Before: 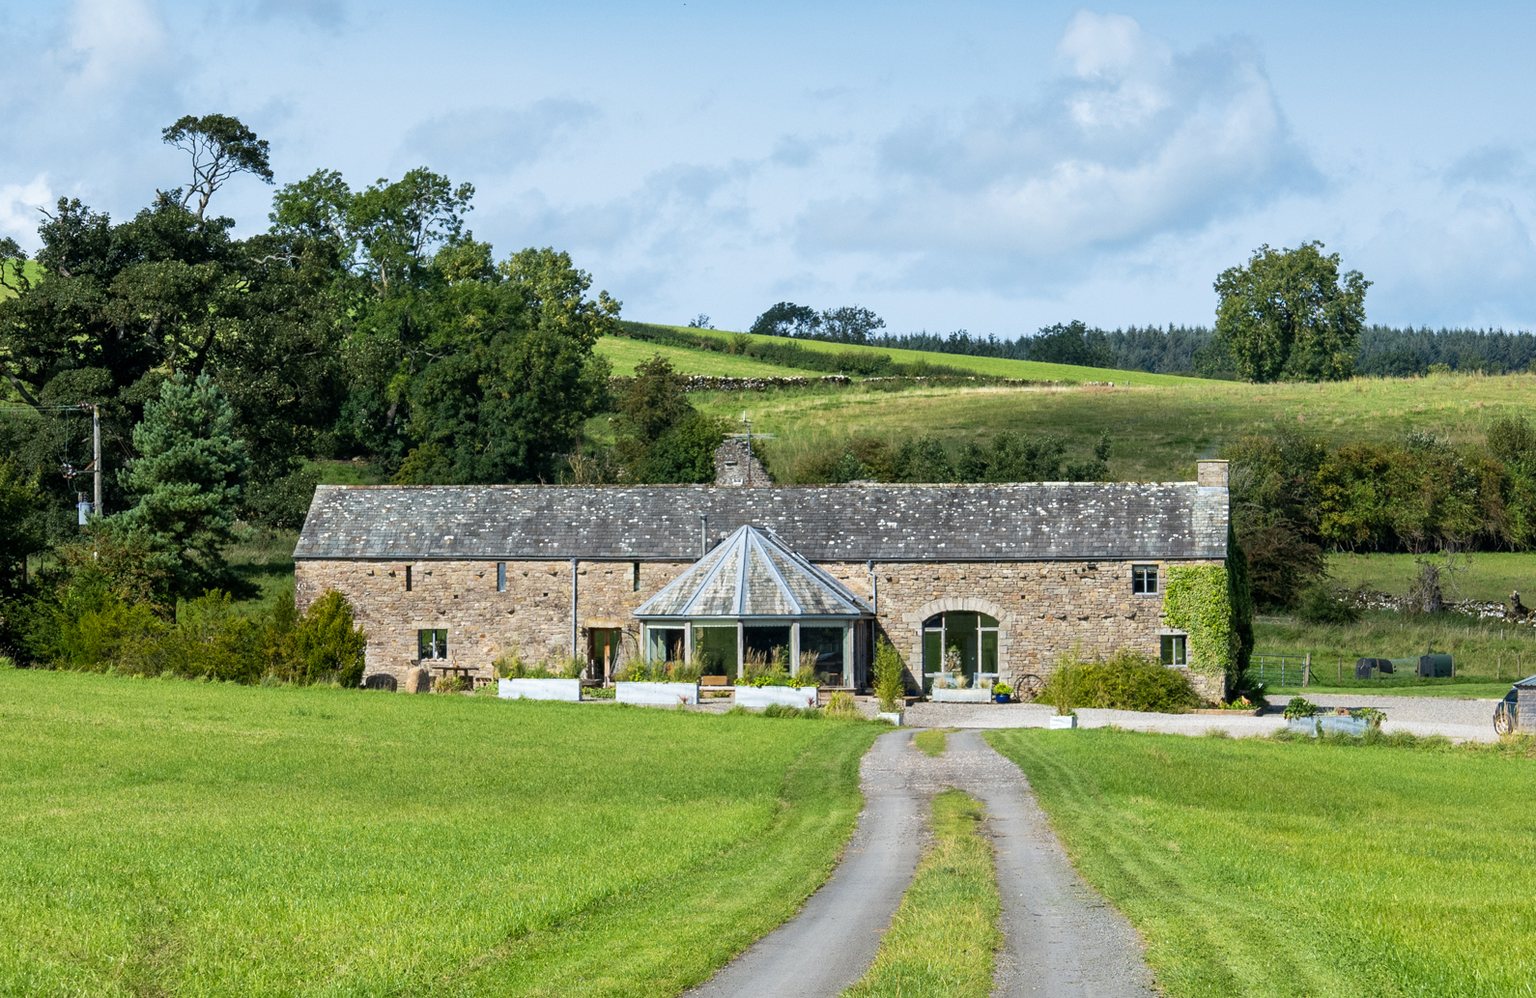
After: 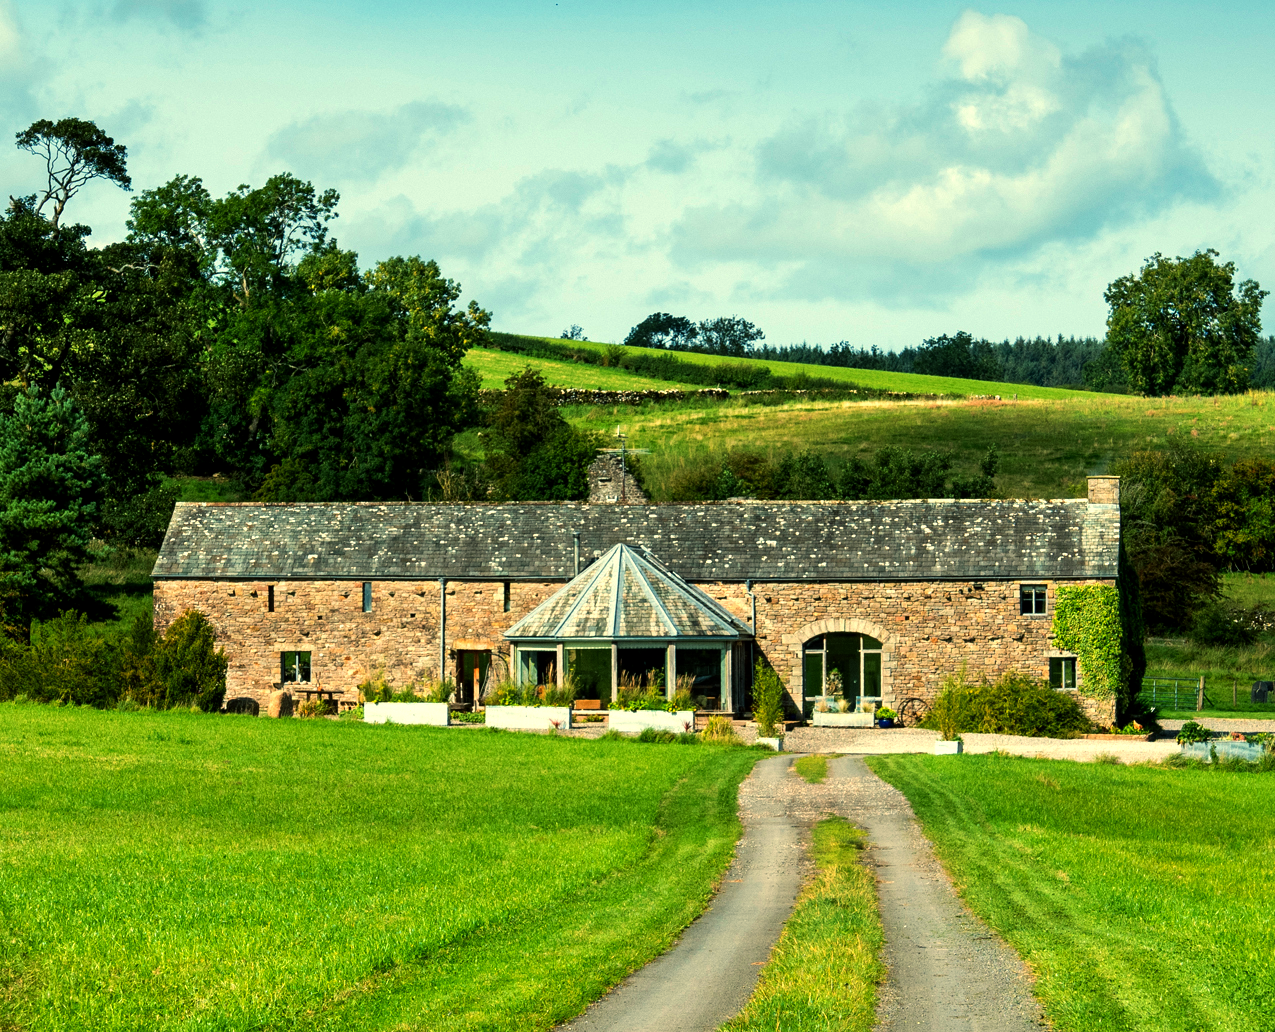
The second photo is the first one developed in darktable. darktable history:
color balance: mode lift, gamma, gain (sRGB), lift [1.014, 0.966, 0.918, 0.87], gamma [0.86, 0.734, 0.918, 0.976], gain [1.063, 1.13, 1.063, 0.86]
crop and rotate: left 9.597%, right 10.195%
